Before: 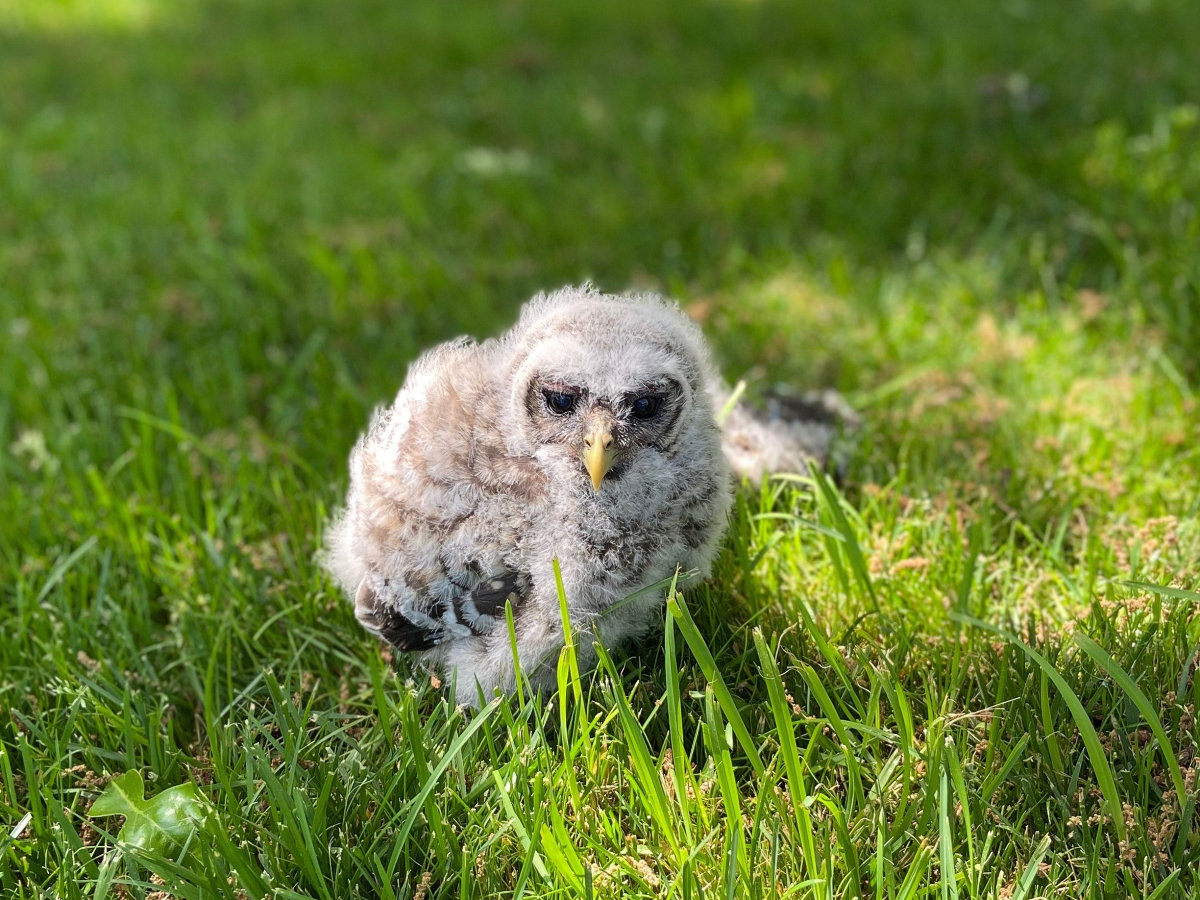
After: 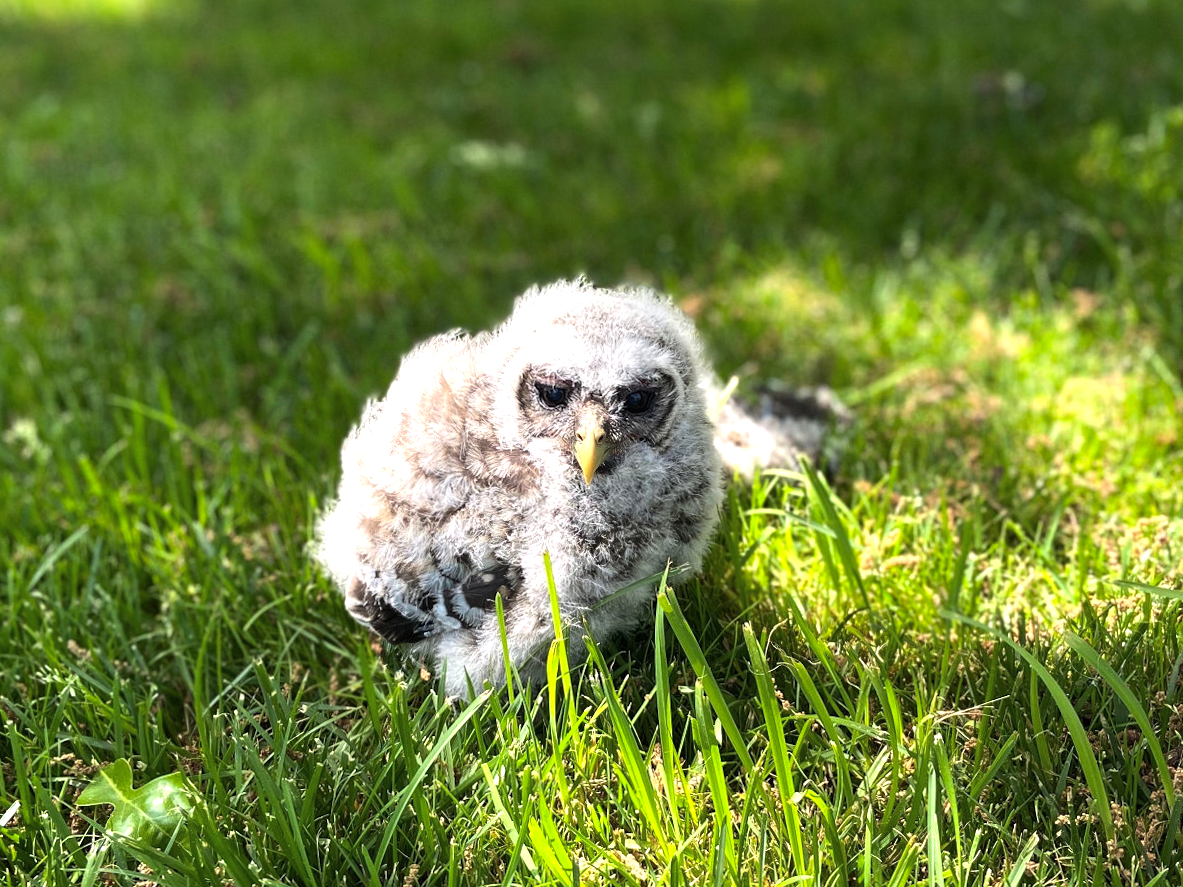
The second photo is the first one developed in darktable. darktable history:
color balance rgb: highlights gain › luminance 17.458%, perceptual saturation grading › global saturation 0.968%, perceptual brilliance grading › global brilliance 14.498%, perceptual brilliance grading › shadows -34.806%
crop and rotate: angle -0.587°
